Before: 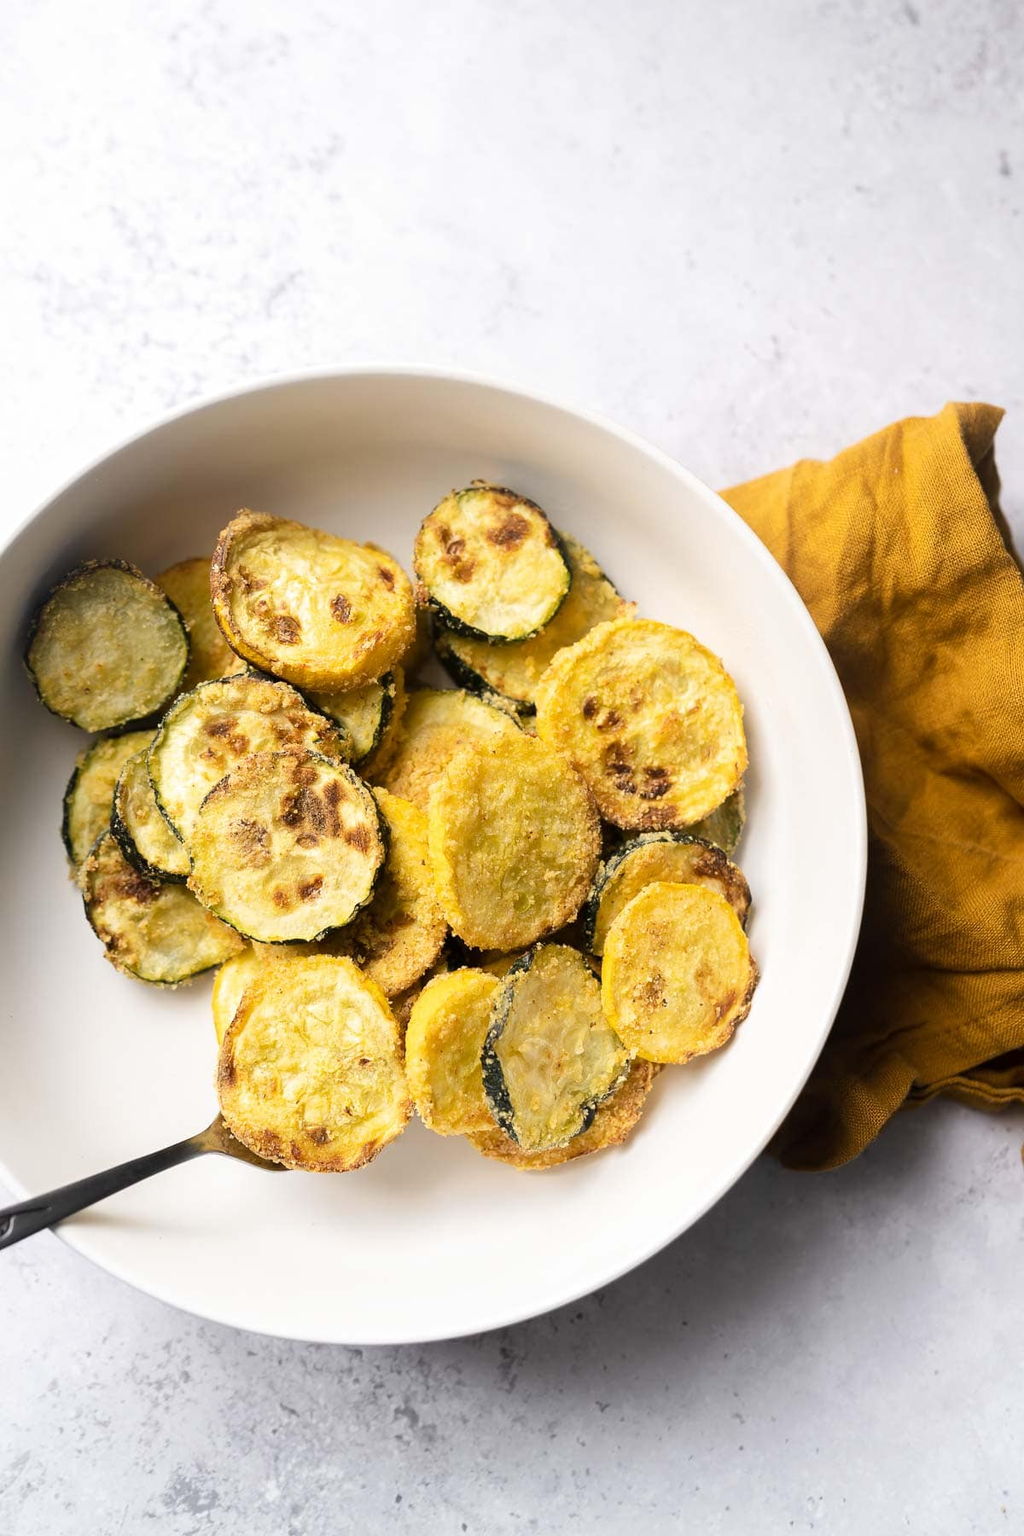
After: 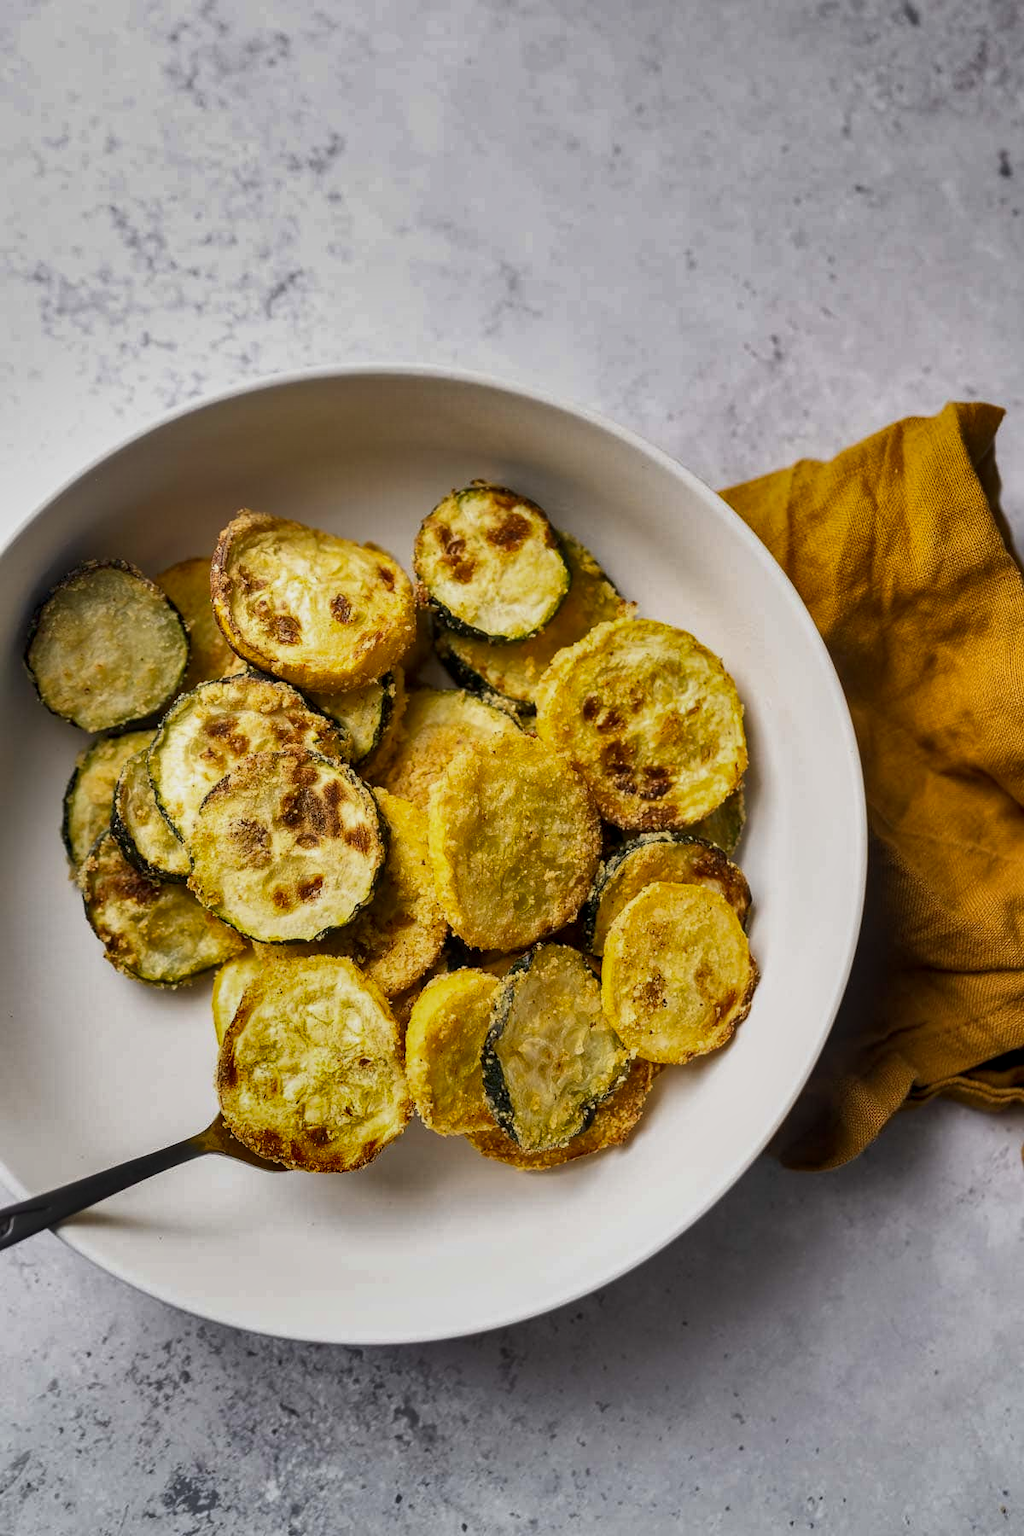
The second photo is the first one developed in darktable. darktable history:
local contrast: on, module defaults
shadows and highlights: shadows 80.73, white point adjustment -9.07, highlights -61.46, soften with gaussian
